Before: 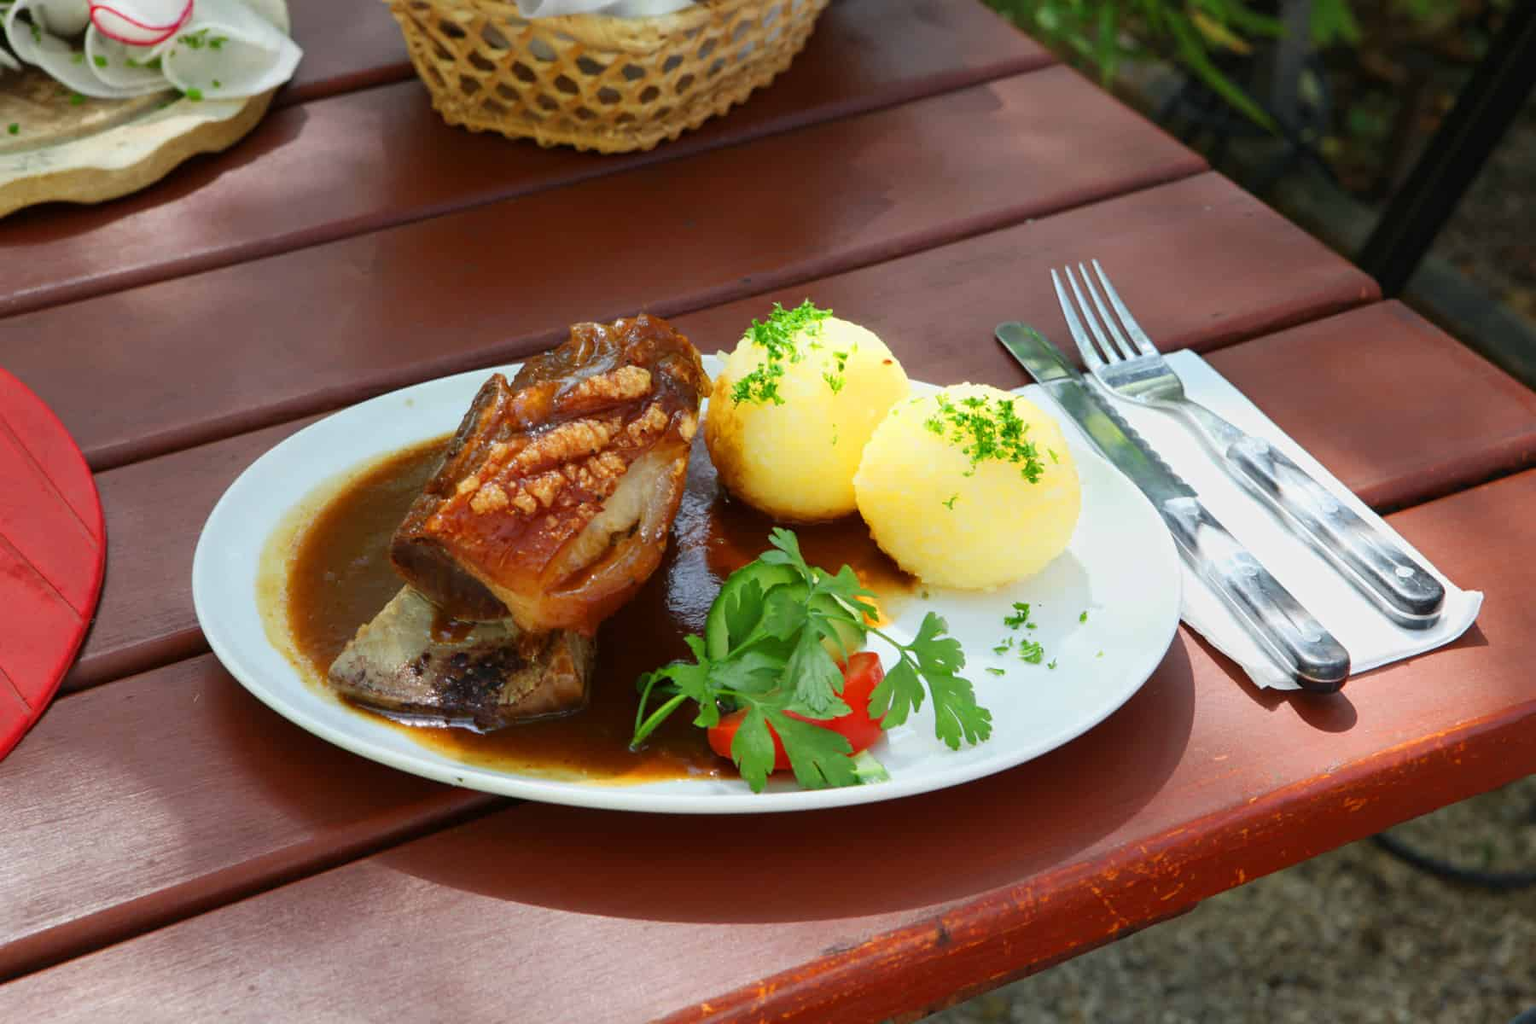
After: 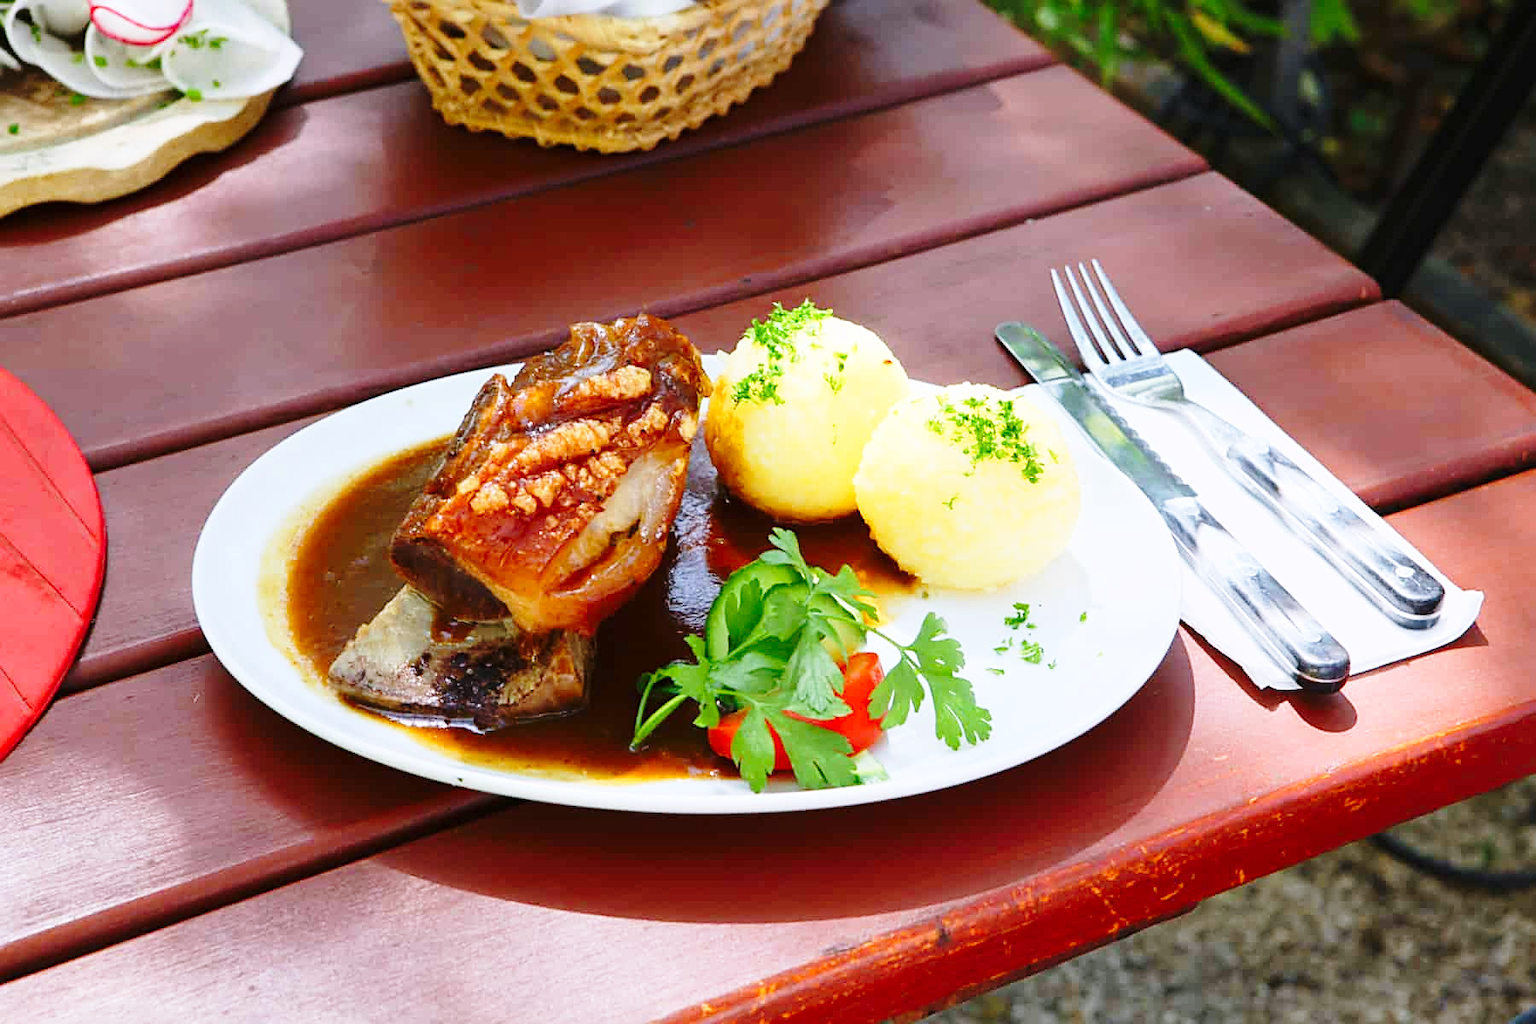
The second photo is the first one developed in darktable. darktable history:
sharpen: on, module defaults
exposure: compensate highlight preservation false
white balance: red 1.004, blue 1.096
base curve: curves: ch0 [(0, 0) (0.028, 0.03) (0.121, 0.232) (0.46, 0.748) (0.859, 0.968) (1, 1)], preserve colors none
